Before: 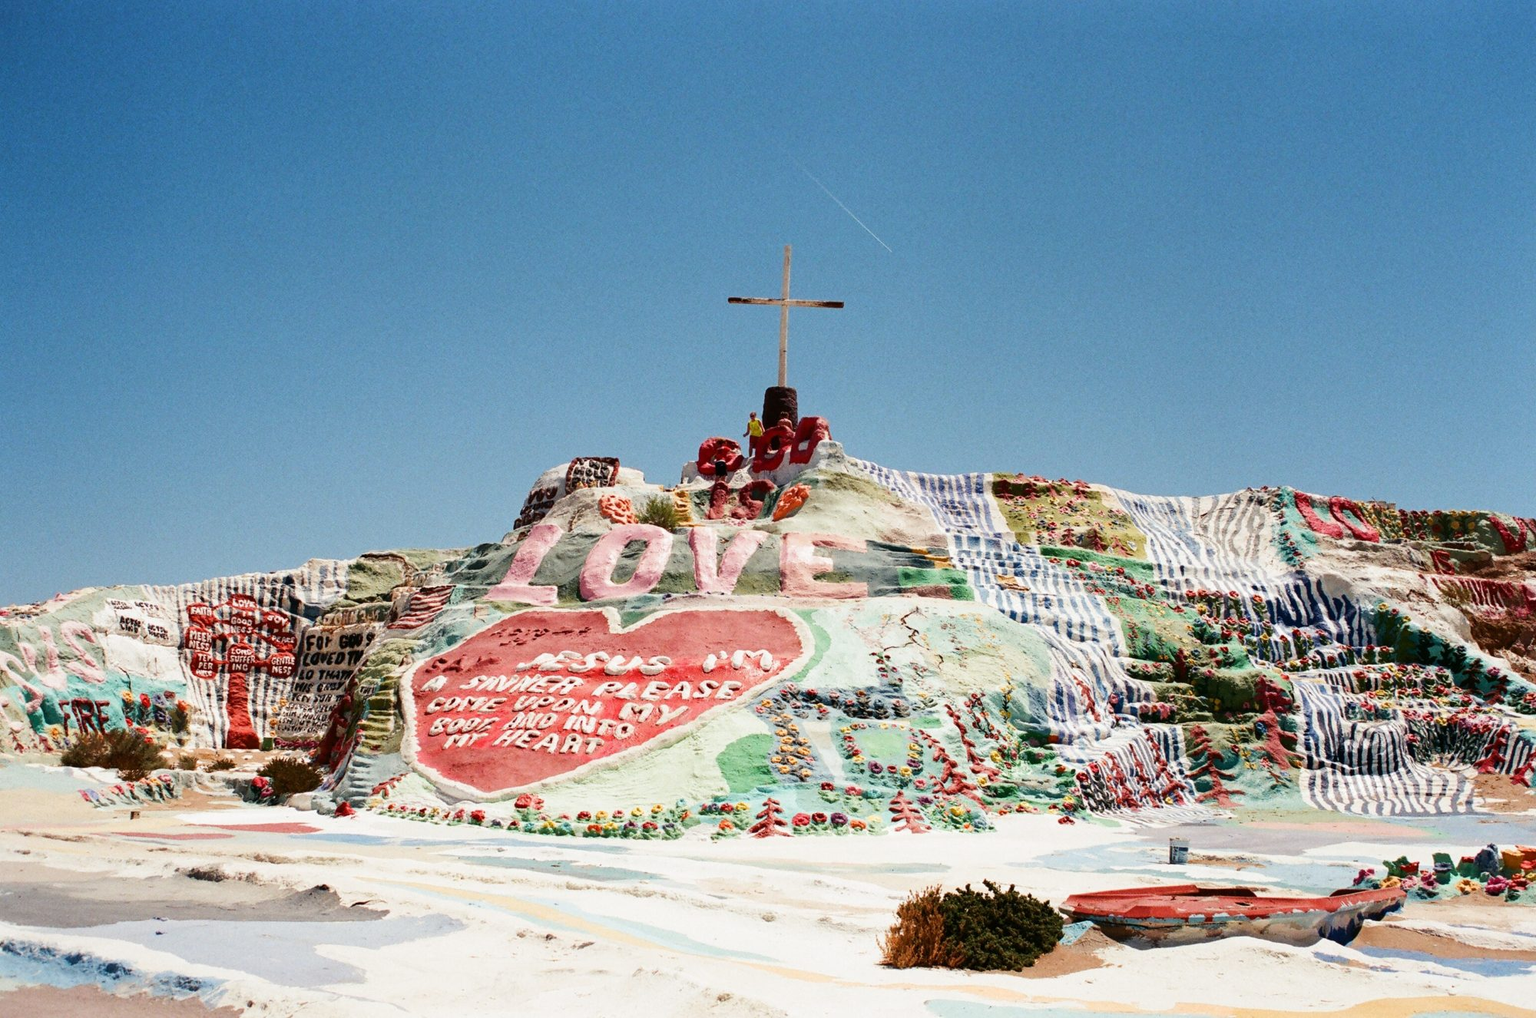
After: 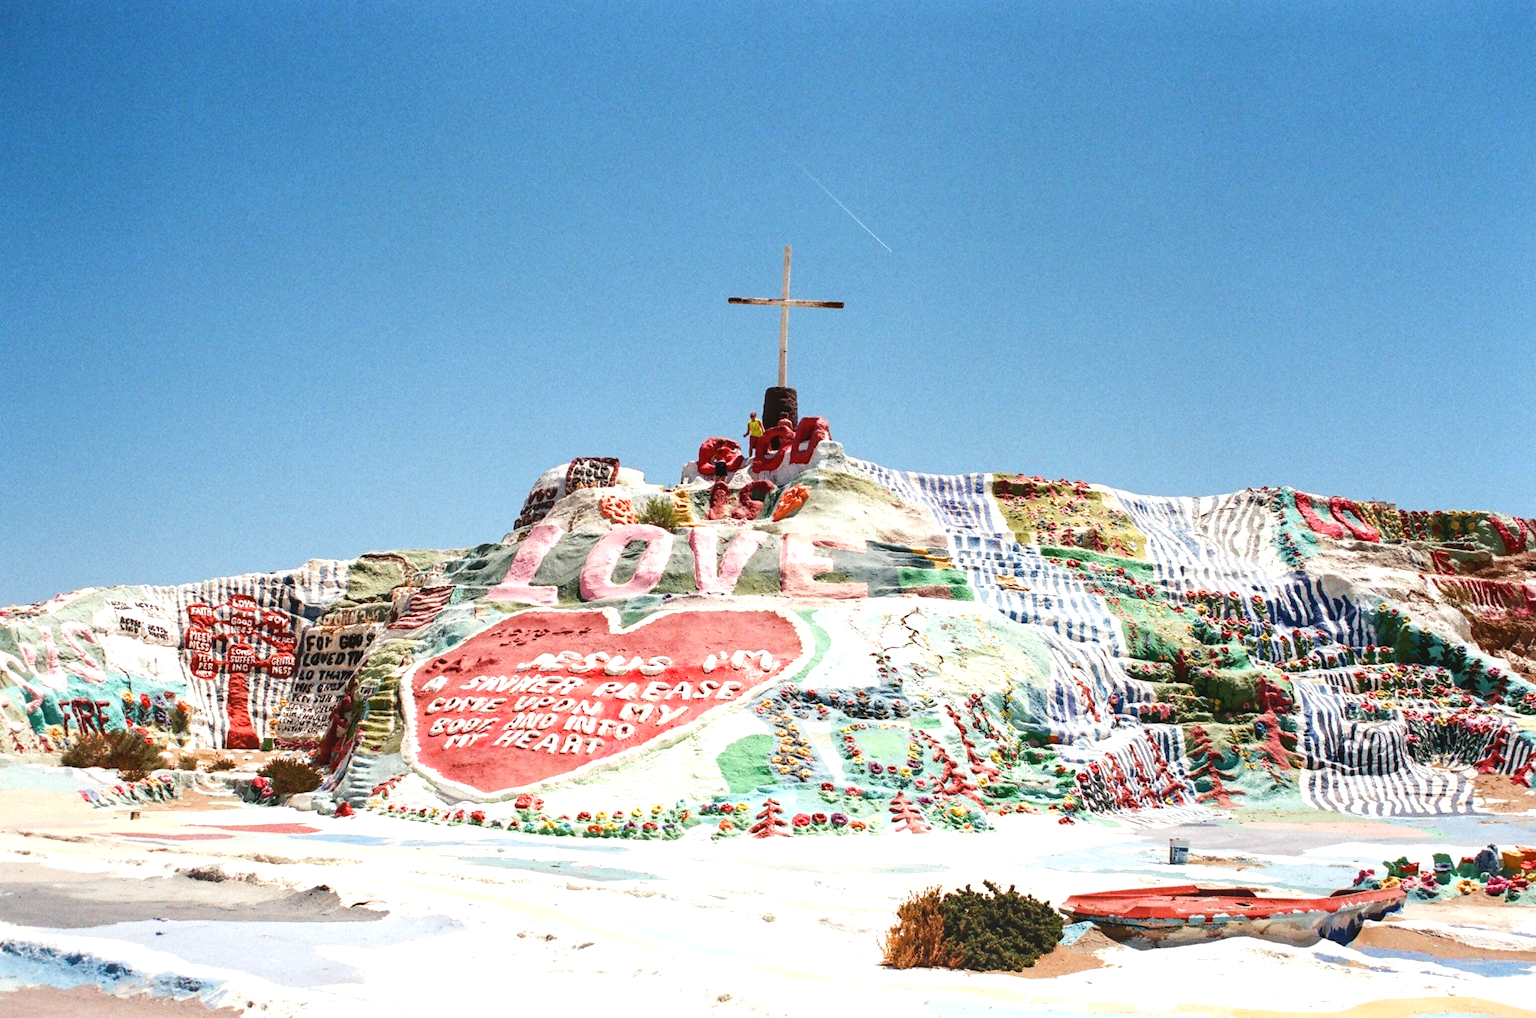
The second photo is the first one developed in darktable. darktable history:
local contrast: detail 110%
exposure: black level correction 0.001, exposure 0.5 EV, compensate exposure bias true, compensate highlight preservation false
white balance: red 0.988, blue 1.017
